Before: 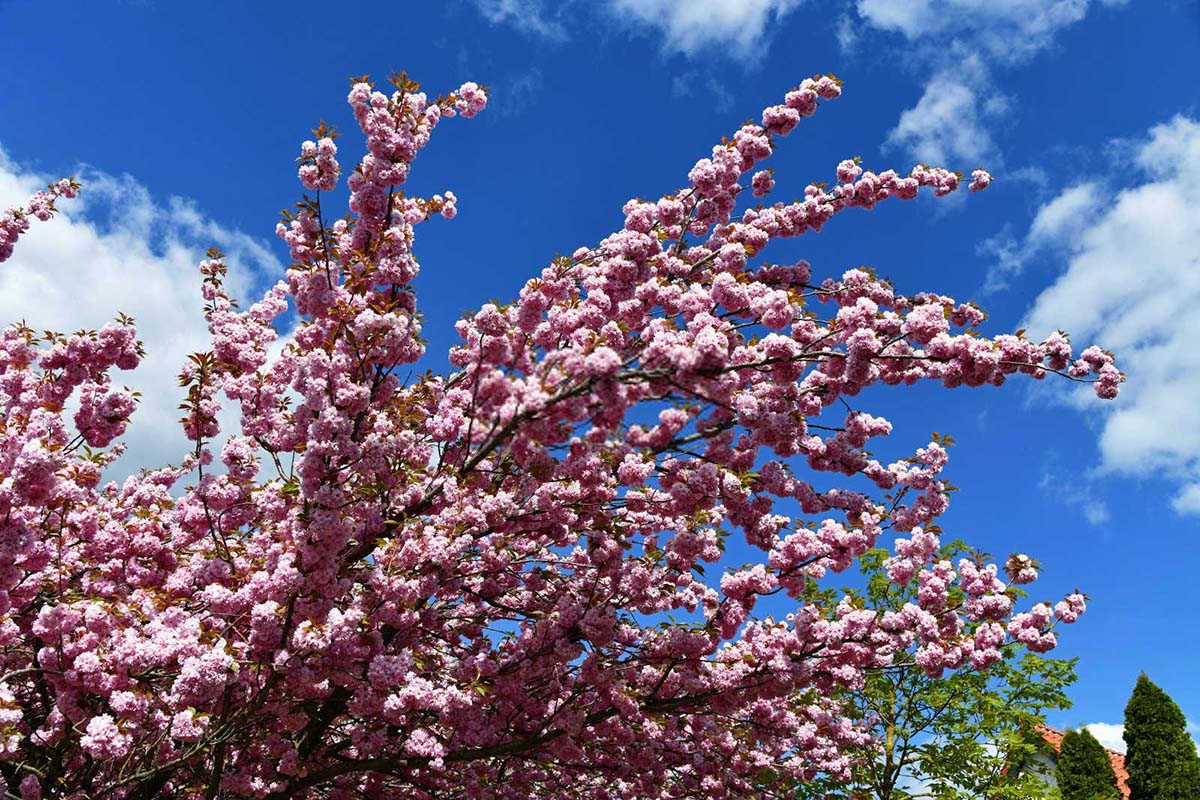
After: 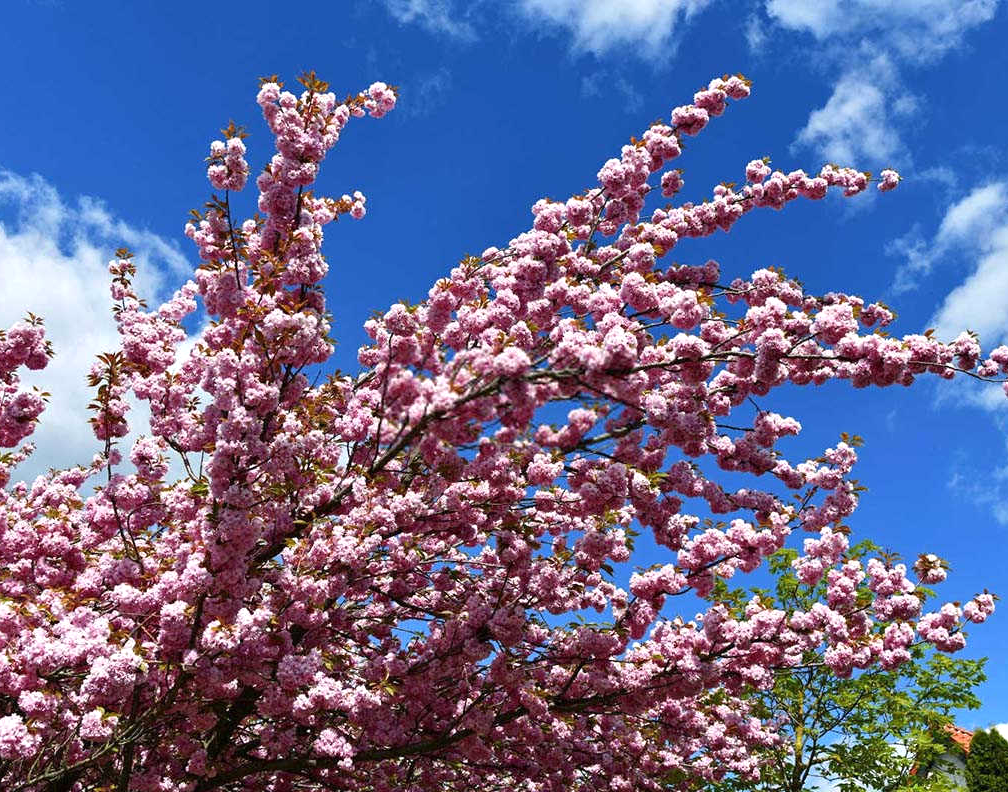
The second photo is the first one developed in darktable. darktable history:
tone equalizer: on, module defaults
exposure: exposure 0.2 EV, compensate highlight preservation false
crop: left 7.598%, right 7.873%
